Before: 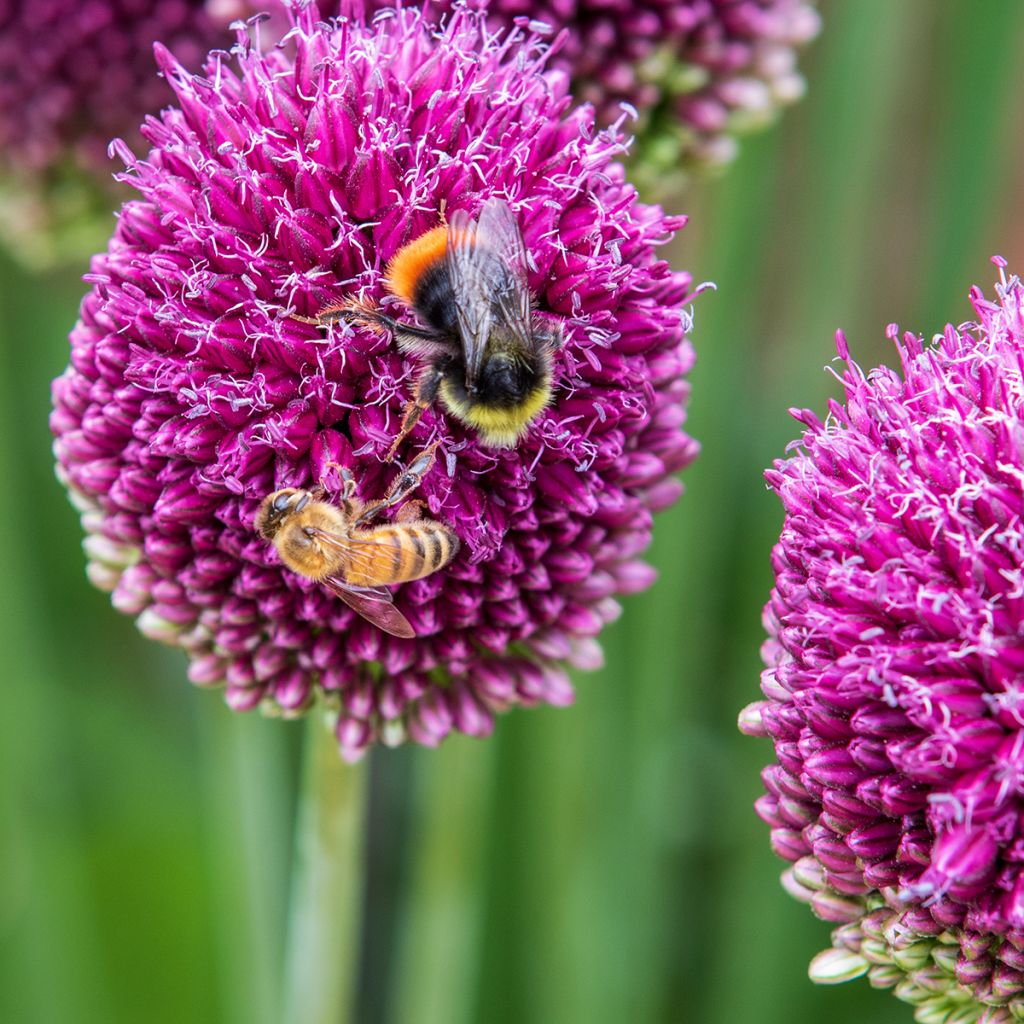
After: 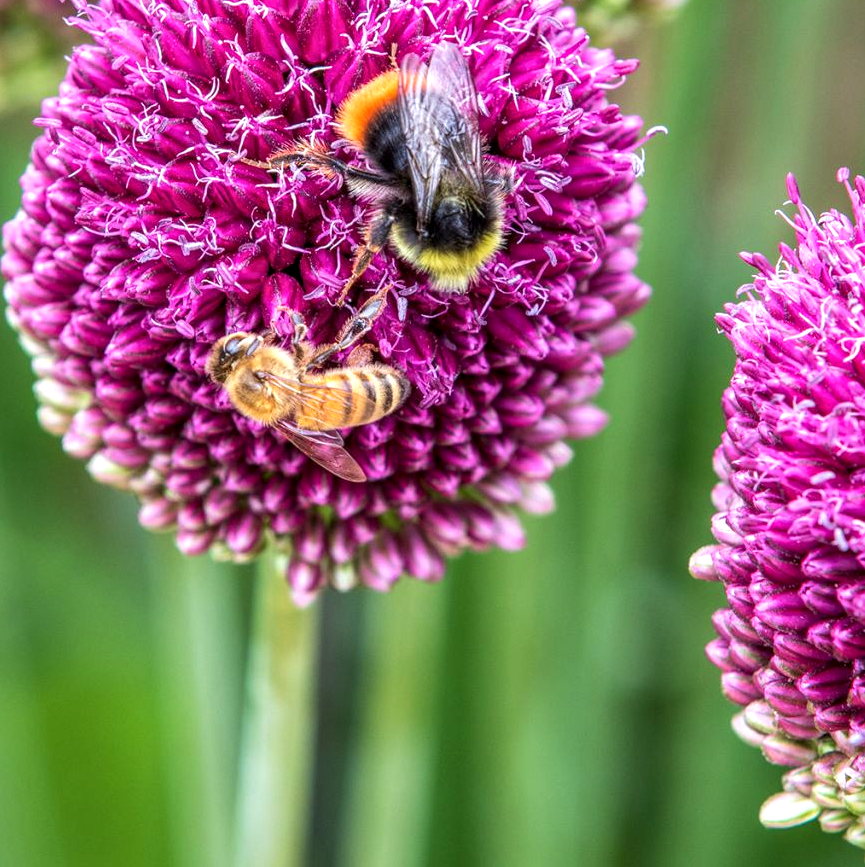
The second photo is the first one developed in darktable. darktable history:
crop and rotate: left 4.829%, top 15.298%, right 10.672%
exposure: exposure 0.423 EV, compensate highlight preservation false
local contrast: on, module defaults
